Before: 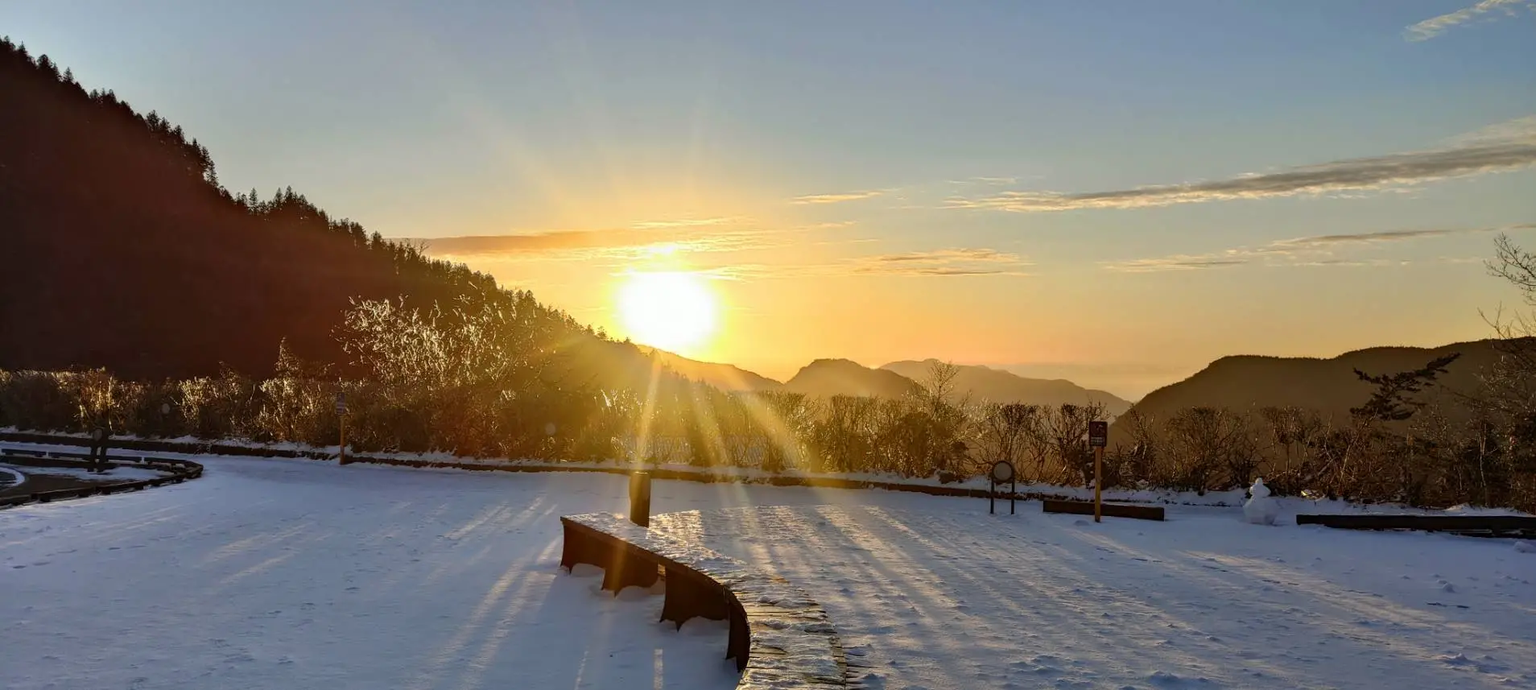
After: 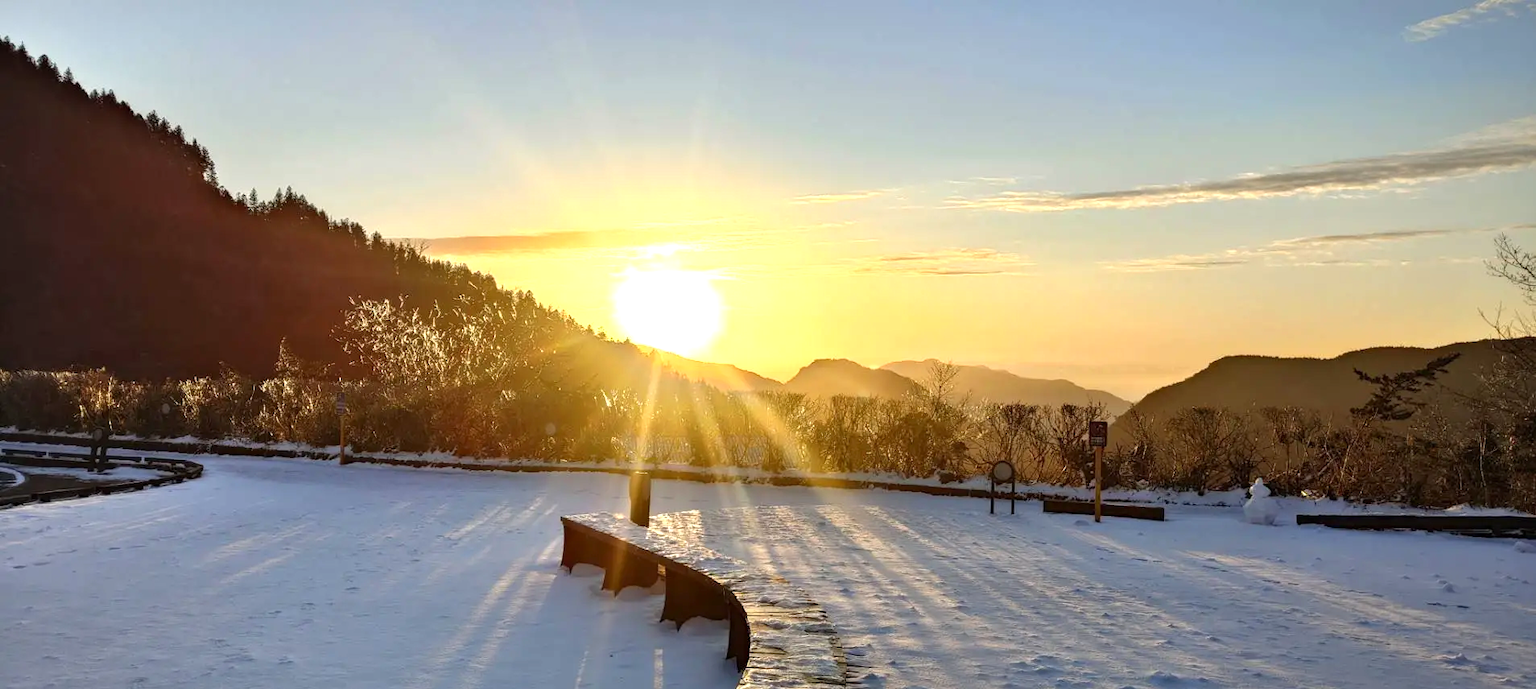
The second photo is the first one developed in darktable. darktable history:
exposure: exposure 0.64 EV, compensate highlight preservation false
vignetting: fall-off radius 100%, width/height ratio 1.337
